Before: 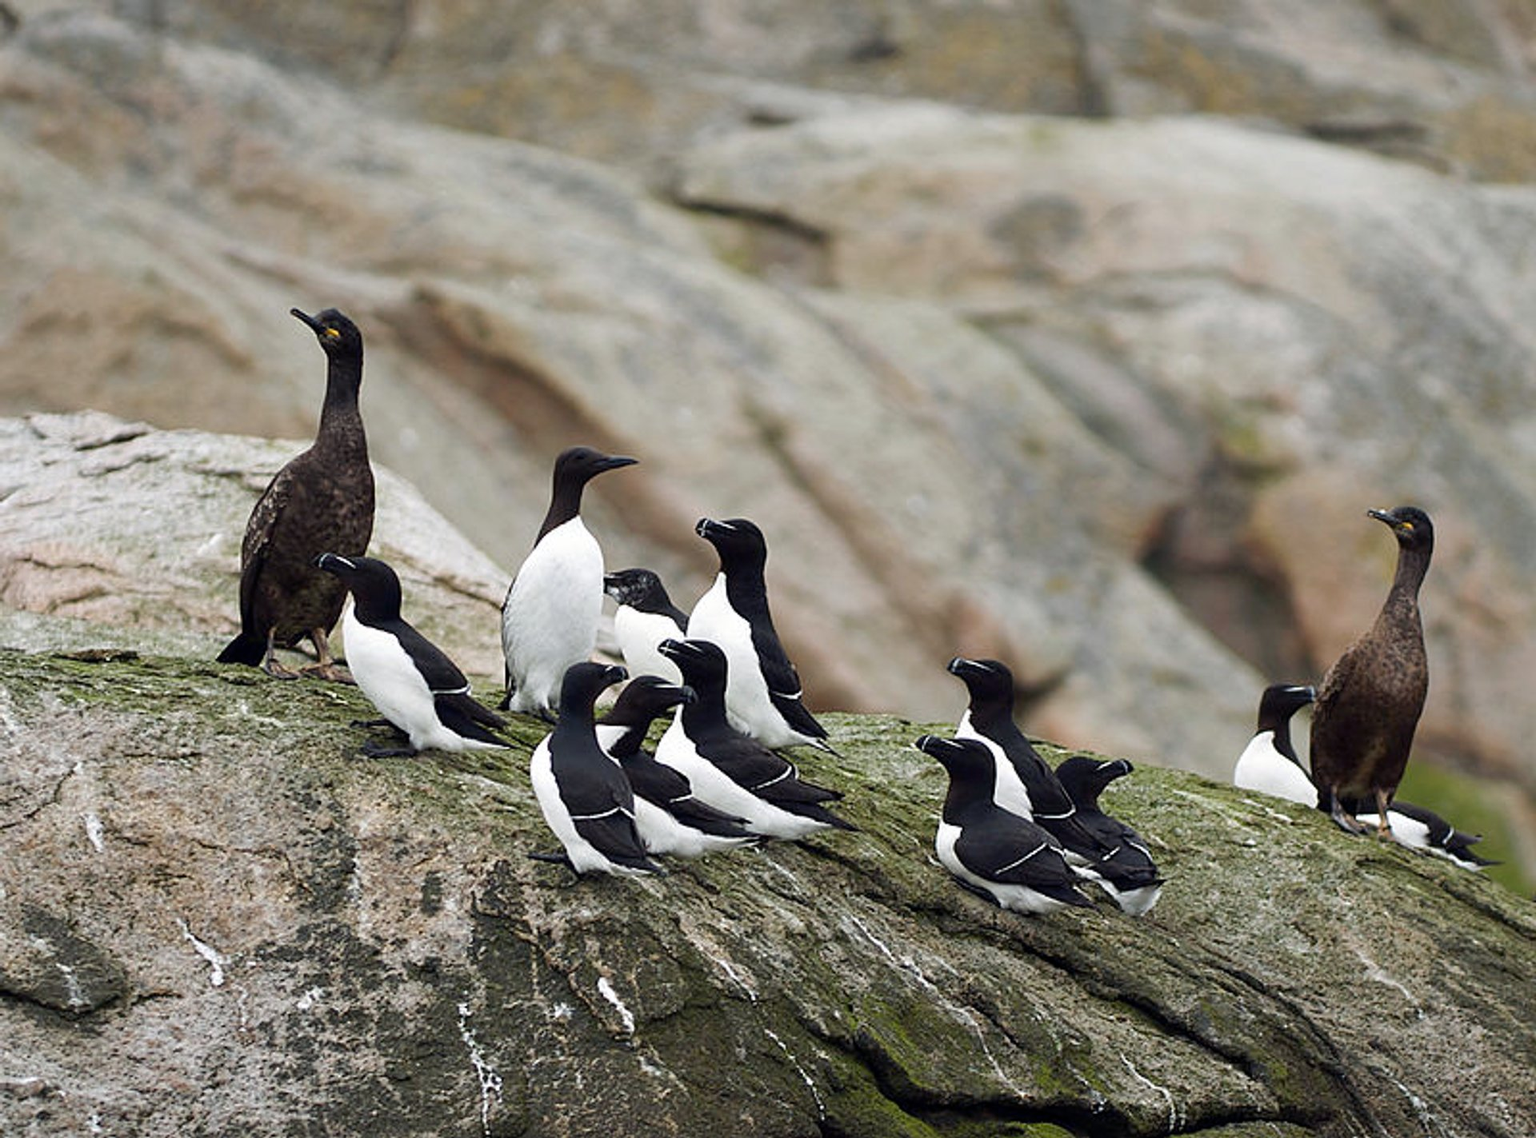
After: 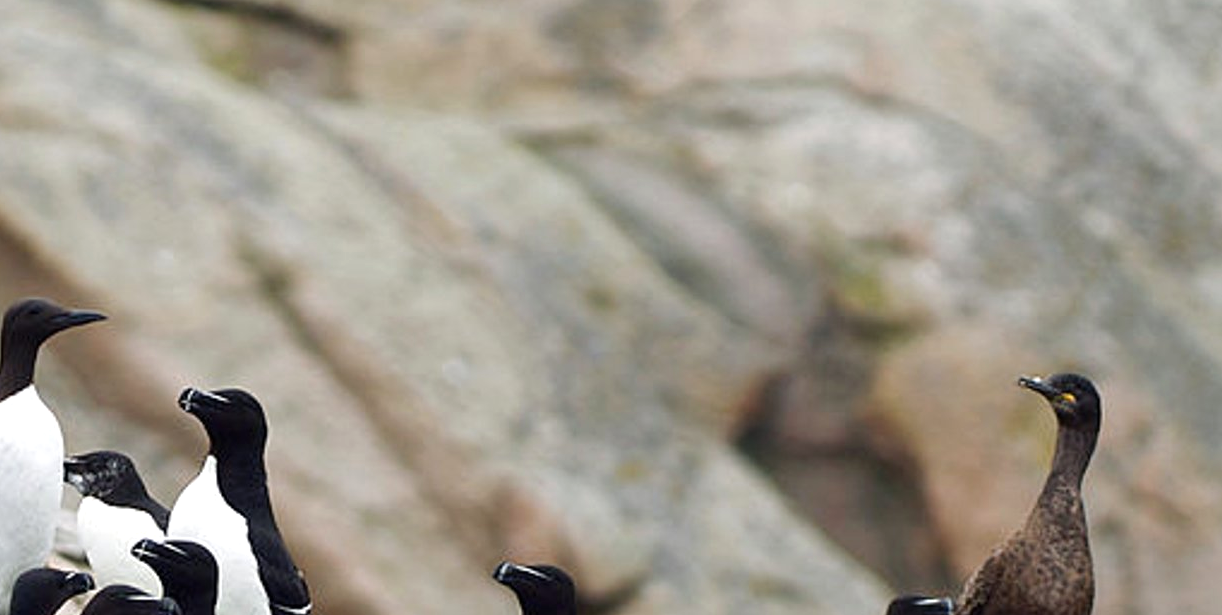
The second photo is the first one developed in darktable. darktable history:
levels: levels [0, 0.476, 0.951]
crop: left 36.005%, top 18.293%, right 0.31%, bottom 38.444%
